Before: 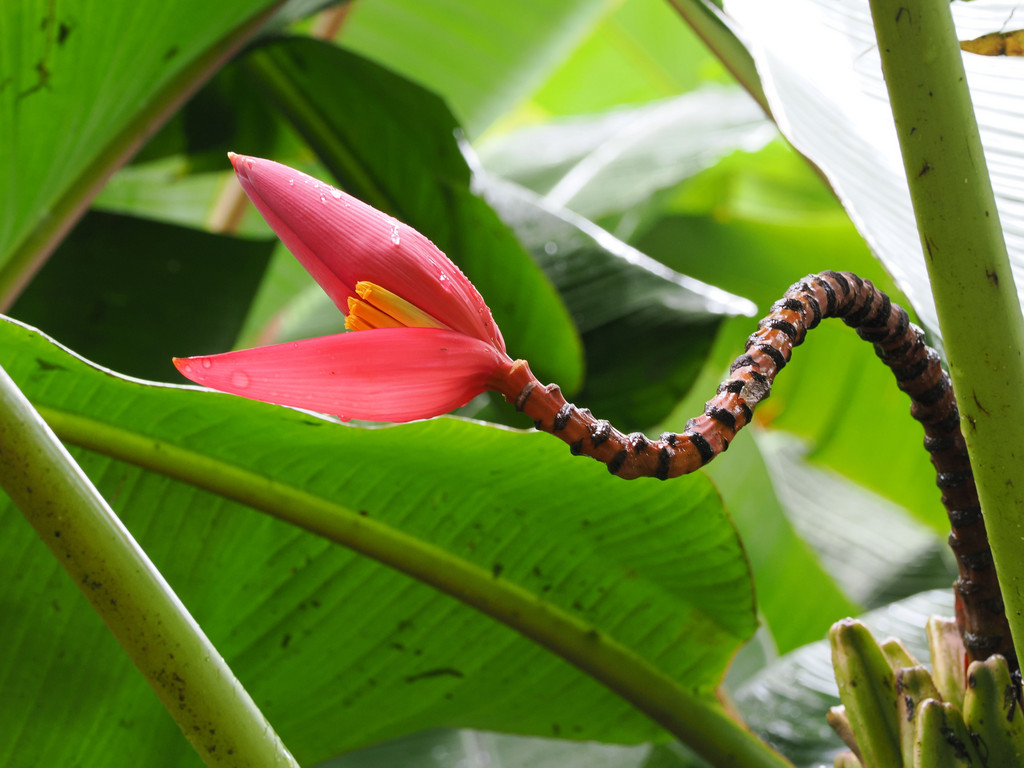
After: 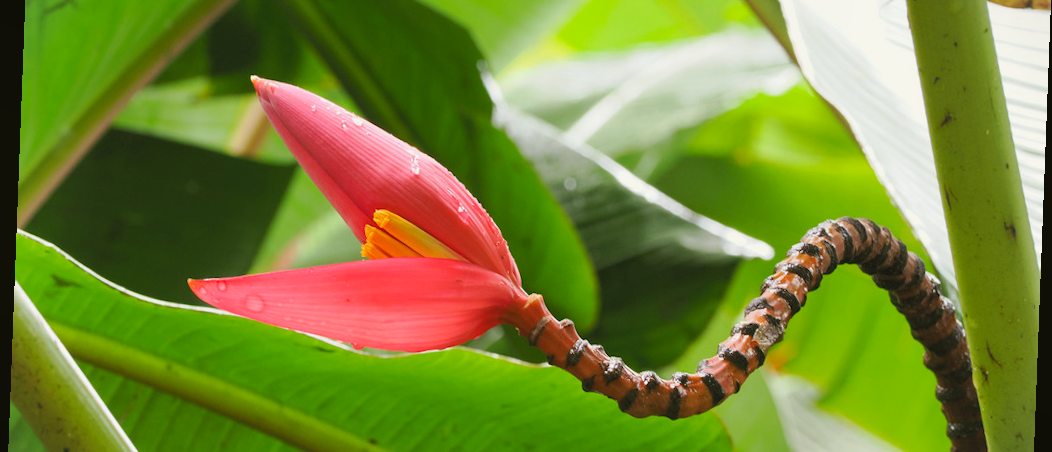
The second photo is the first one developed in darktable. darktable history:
shadows and highlights: shadows 37.27, highlights -28.18, soften with gaussian
white balance: red 1, blue 1
rotate and perspective: rotation 2.17°, automatic cropping off
crop and rotate: top 10.605%, bottom 33.274%
color balance: mode lift, gamma, gain (sRGB), lift [1.04, 1, 1, 0.97], gamma [1.01, 1, 1, 0.97], gain [0.96, 1, 1, 0.97]
vignetting: fall-off start 100%, brightness -0.282, width/height ratio 1.31
contrast brightness saturation: contrast 0.03, brightness 0.06, saturation 0.13
